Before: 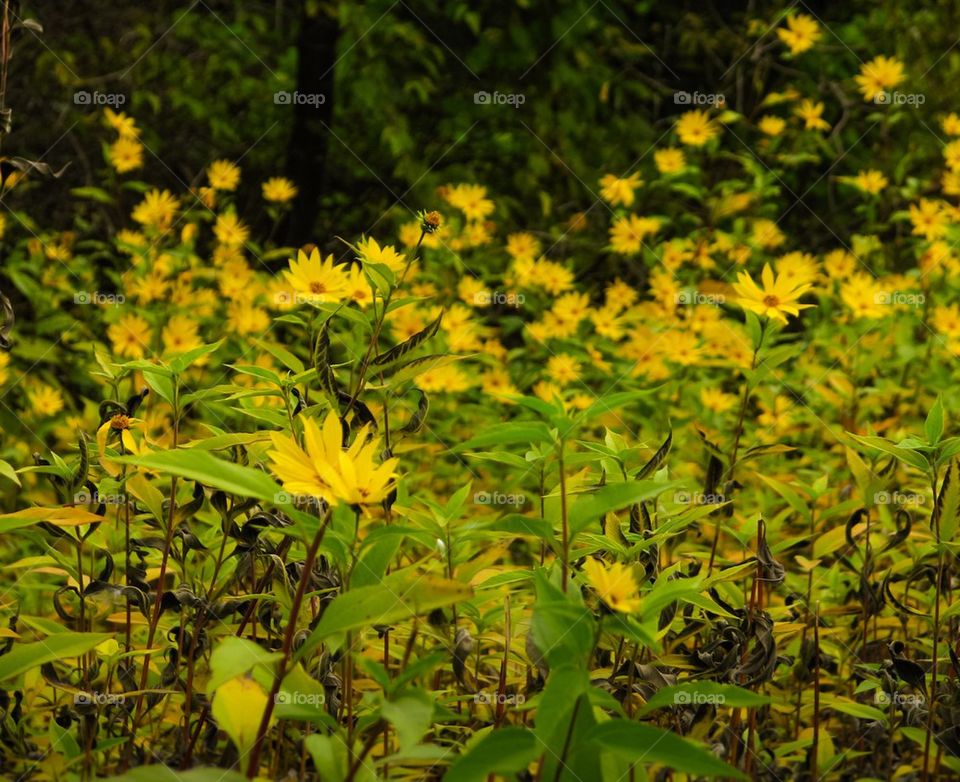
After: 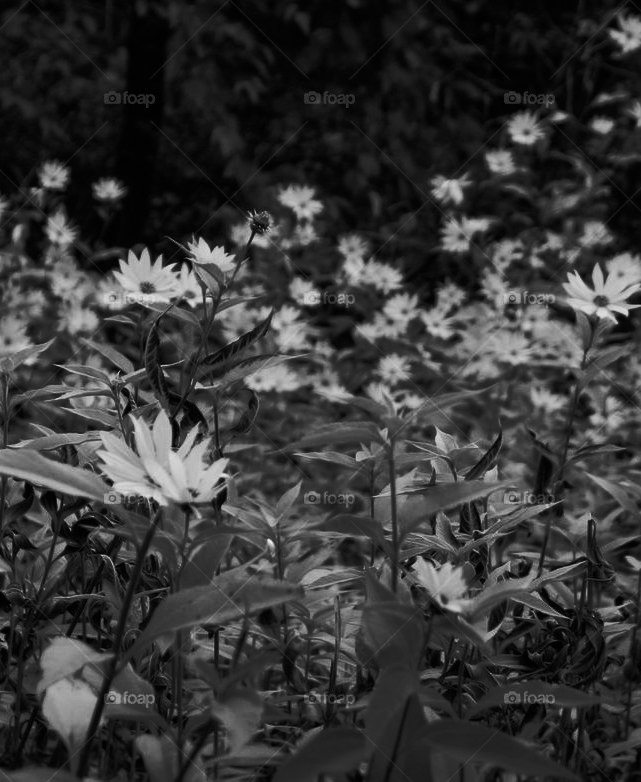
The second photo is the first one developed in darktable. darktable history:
color balance rgb: linear chroma grading › global chroma 40.15%, perceptual saturation grading › global saturation 60.58%, perceptual saturation grading › highlights 20.44%, perceptual saturation grading › shadows -50.36%, perceptual brilliance grading › highlights 2.19%, perceptual brilliance grading › mid-tones -50.36%, perceptual brilliance grading › shadows -50.36%
monochrome: on, module defaults
crop and rotate: left 17.732%, right 15.423%
